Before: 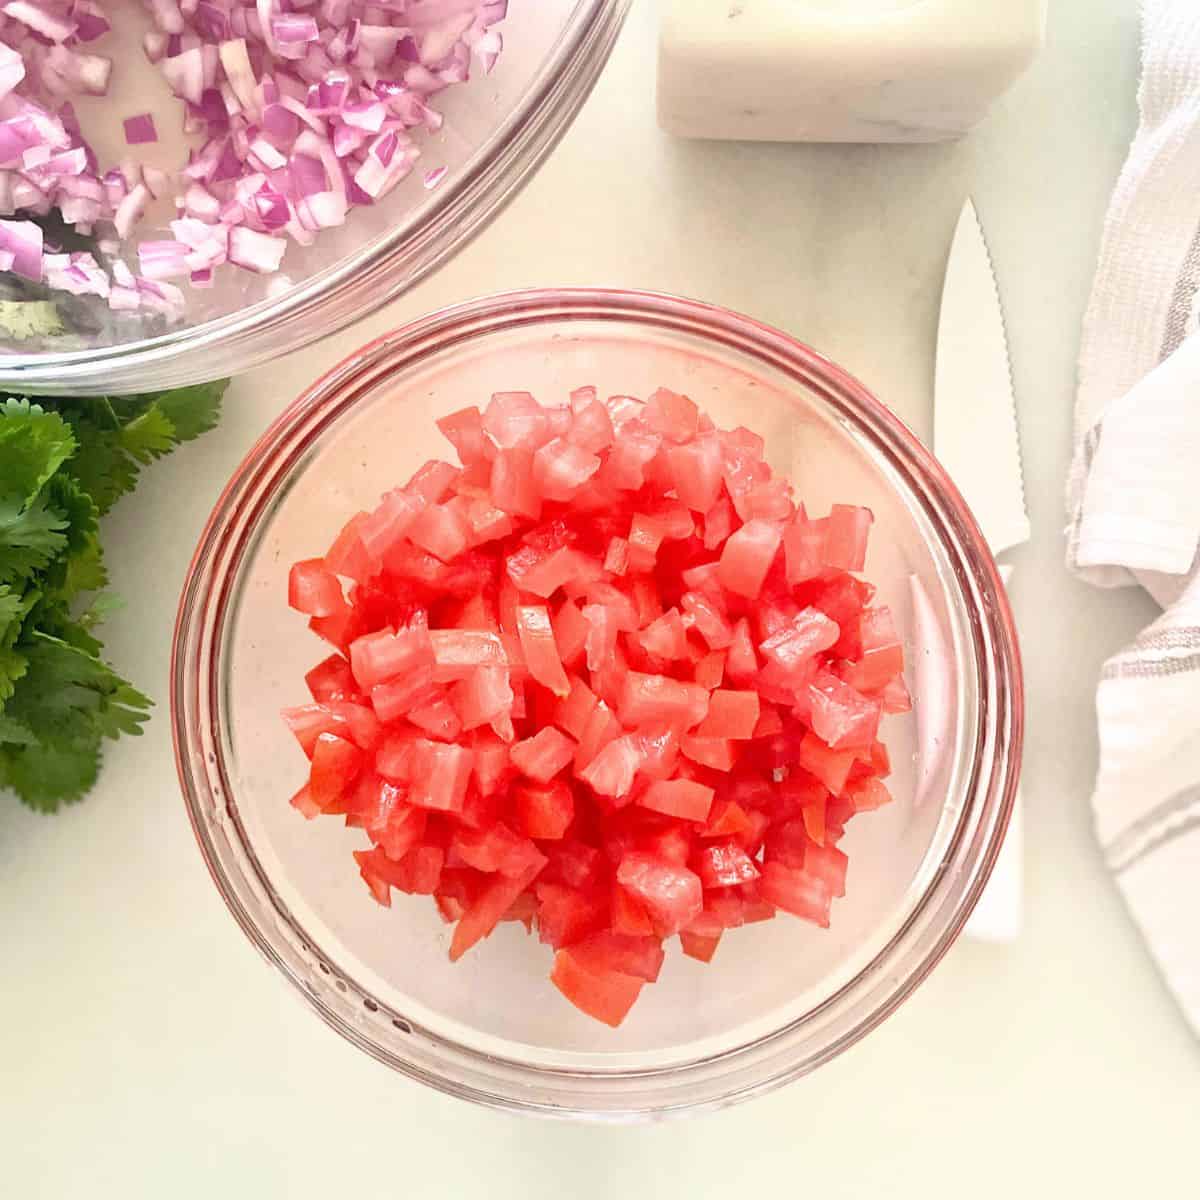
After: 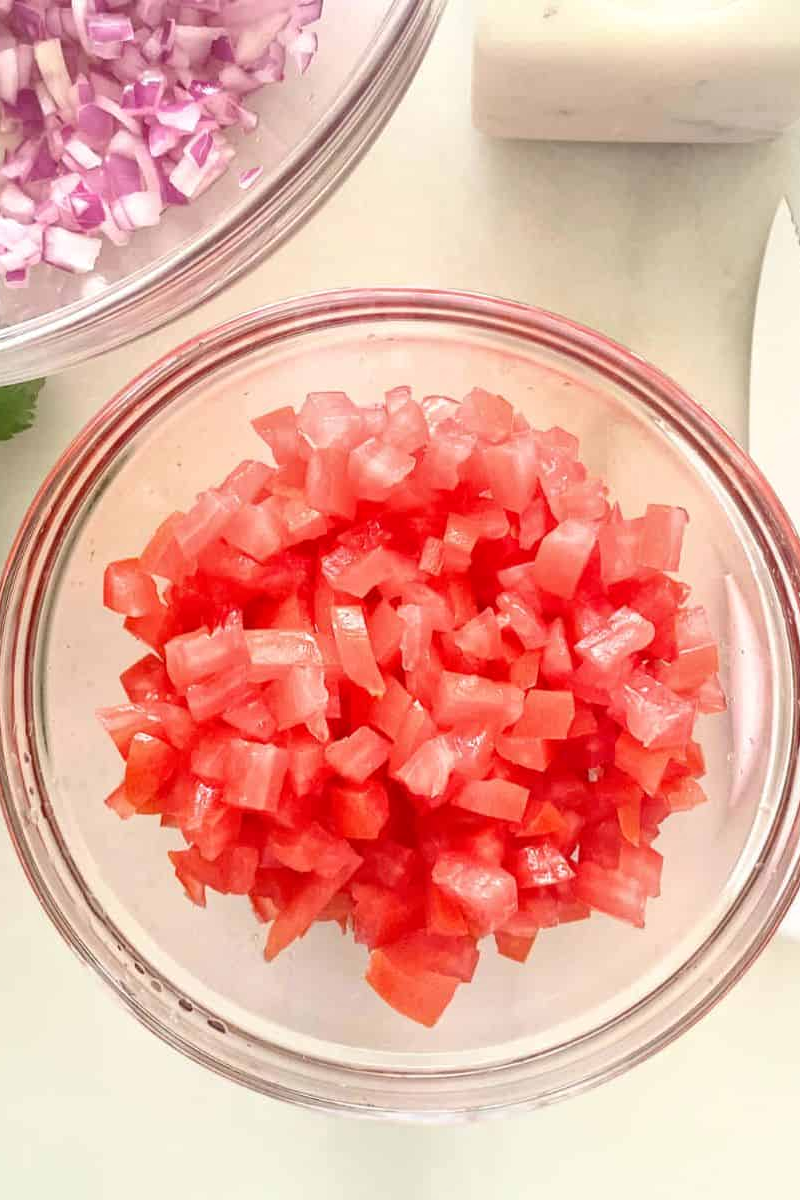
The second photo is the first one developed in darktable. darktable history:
crop and rotate: left 15.446%, right 17.836%
local contrast: detail 110%
